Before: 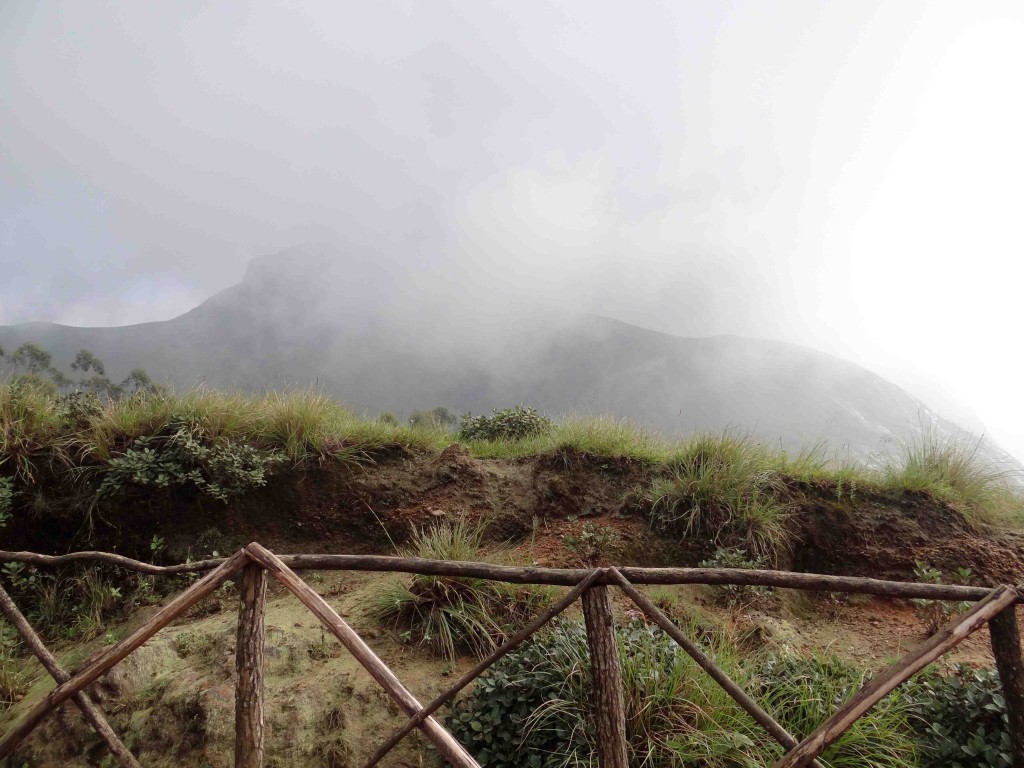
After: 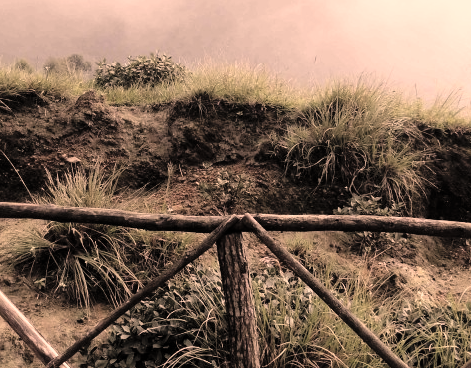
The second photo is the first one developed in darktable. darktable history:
crop: left 35.734%, top 46.053%, right 18.182%, bottom 6.01%
exposure: compensate exposure bias true, compensate highlight preservation false
tone equalizer: -8 EV -0.724 EV, -7 EV -0.74 EV, -6 EV -0.626 EV, -5 EV -0.382 EV, -3 EV 0.375 EV, -2 EV 0.6 EV, -1 EV 0.682 EV, +0 EV 0.767 EV, edges refinement/feathering 500, mask exposure compensation -1.57 EV, preserve details no
contrast brightness saturation: brightness 0.187, saturation -0.501
filmic rgb: black relative exposure -11.99 EV, white relative exposure 2.81 EV, target black luminance 0%, hardness 8.01, latitude 69.68%, contrast 1.139, highlights saturation mix 10.55%, shadows ↔ highlights balance -0.39%
color correction: highlights a* 17.45, highlights b* 18.41
